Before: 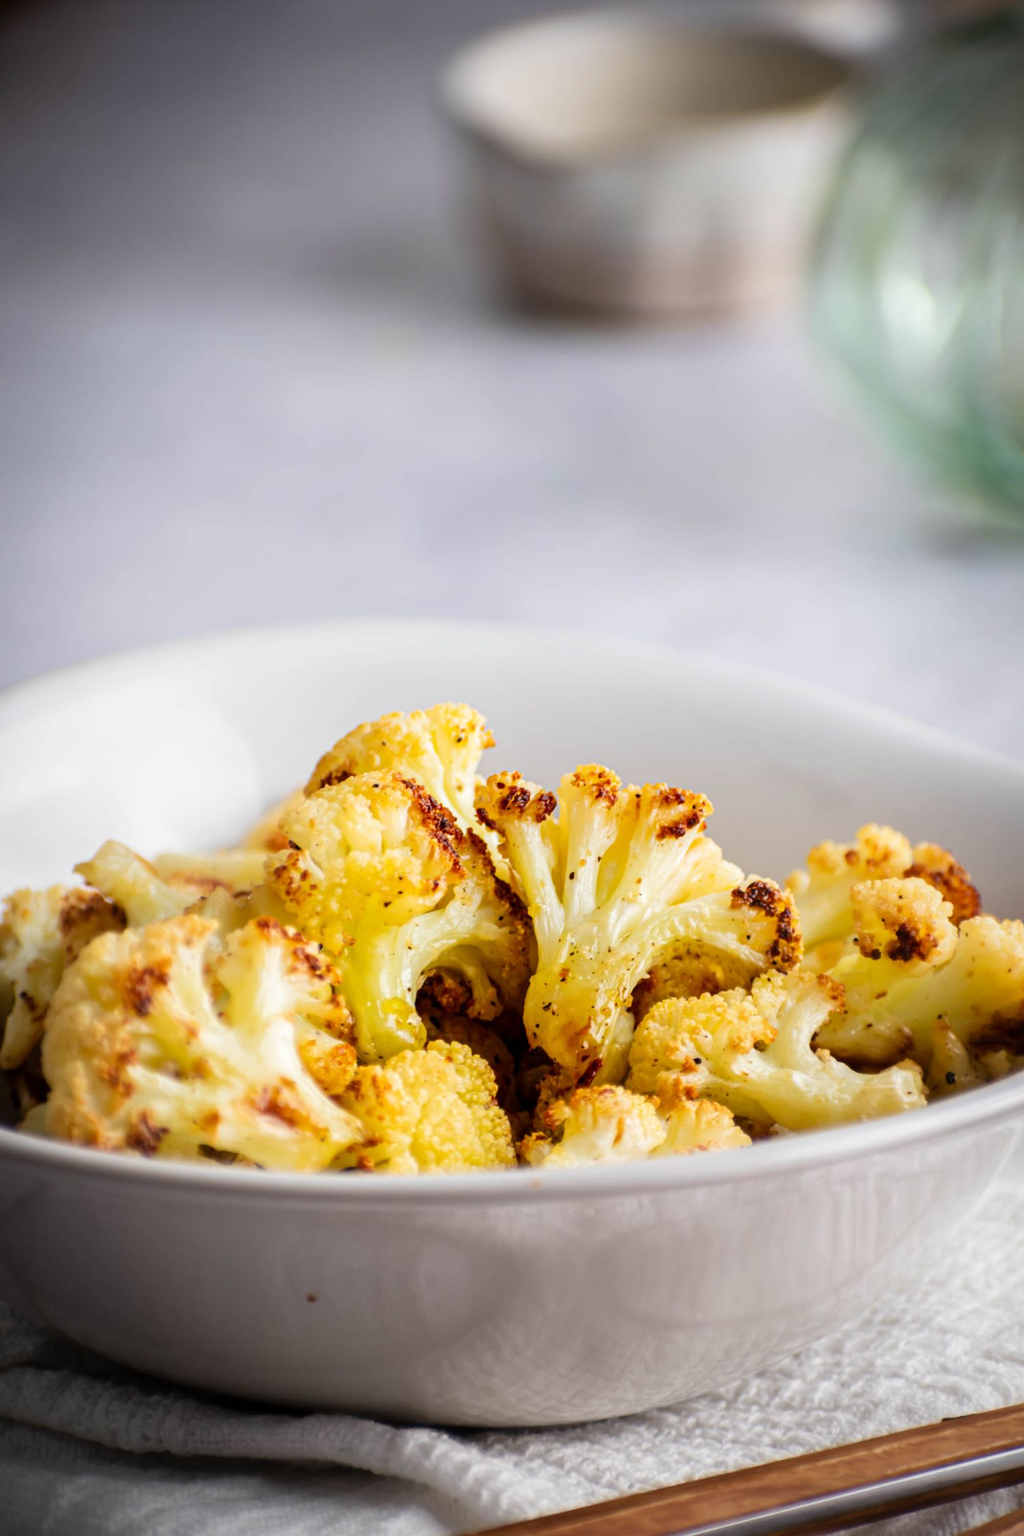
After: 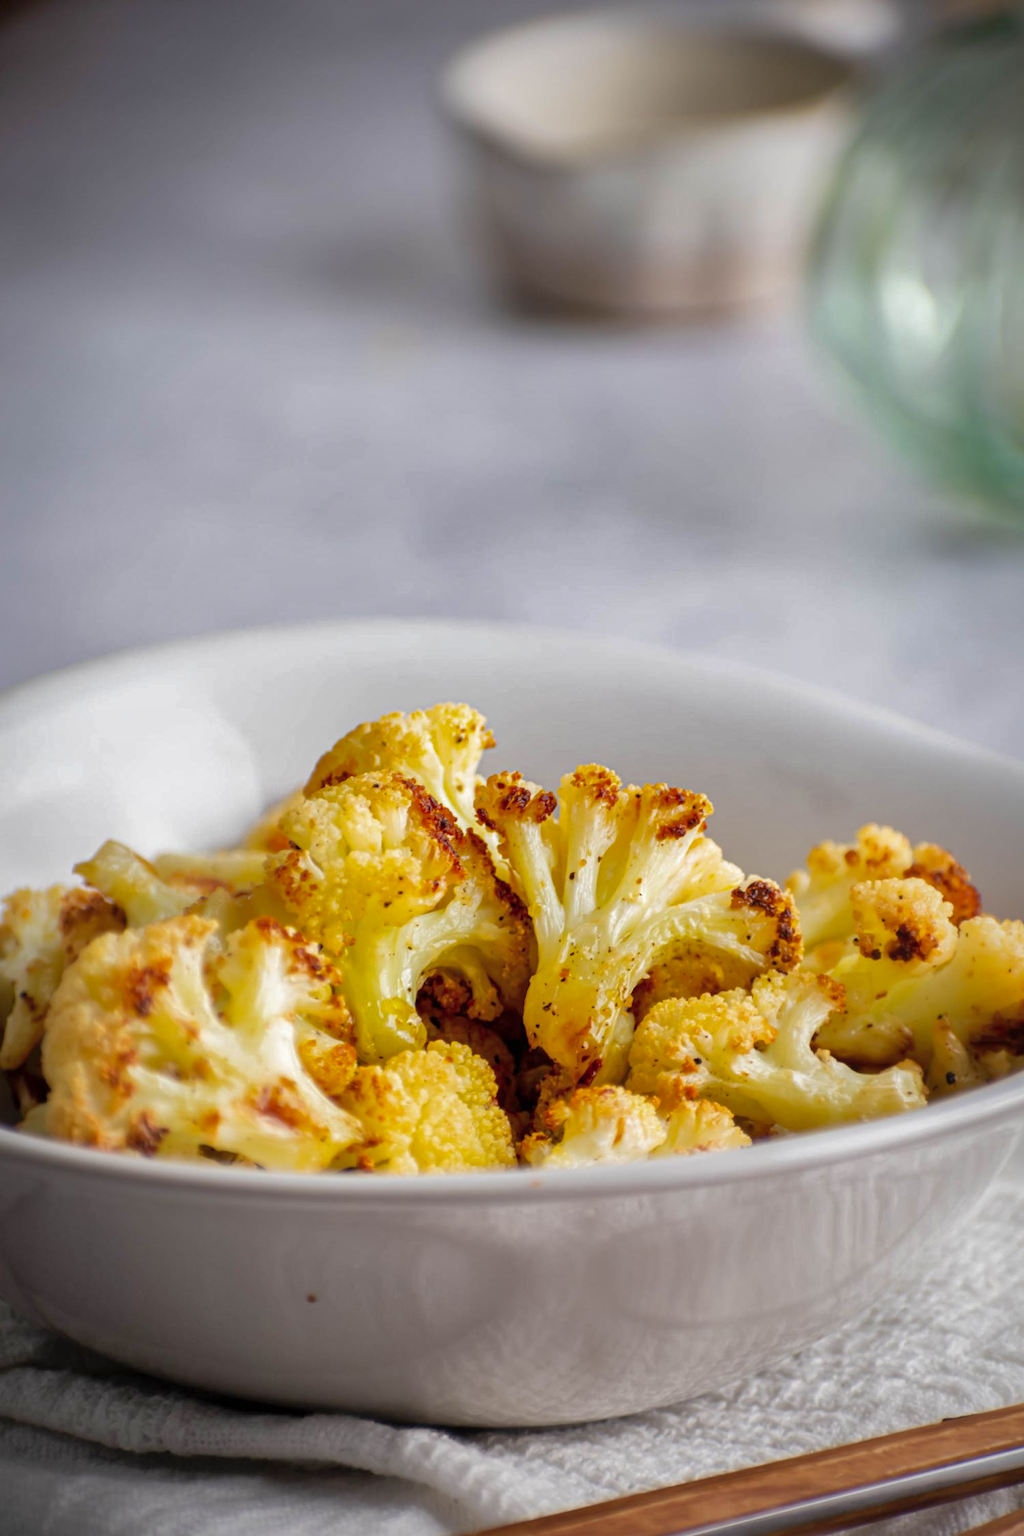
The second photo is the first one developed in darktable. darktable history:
shadows and highlights: highlights -59.76
